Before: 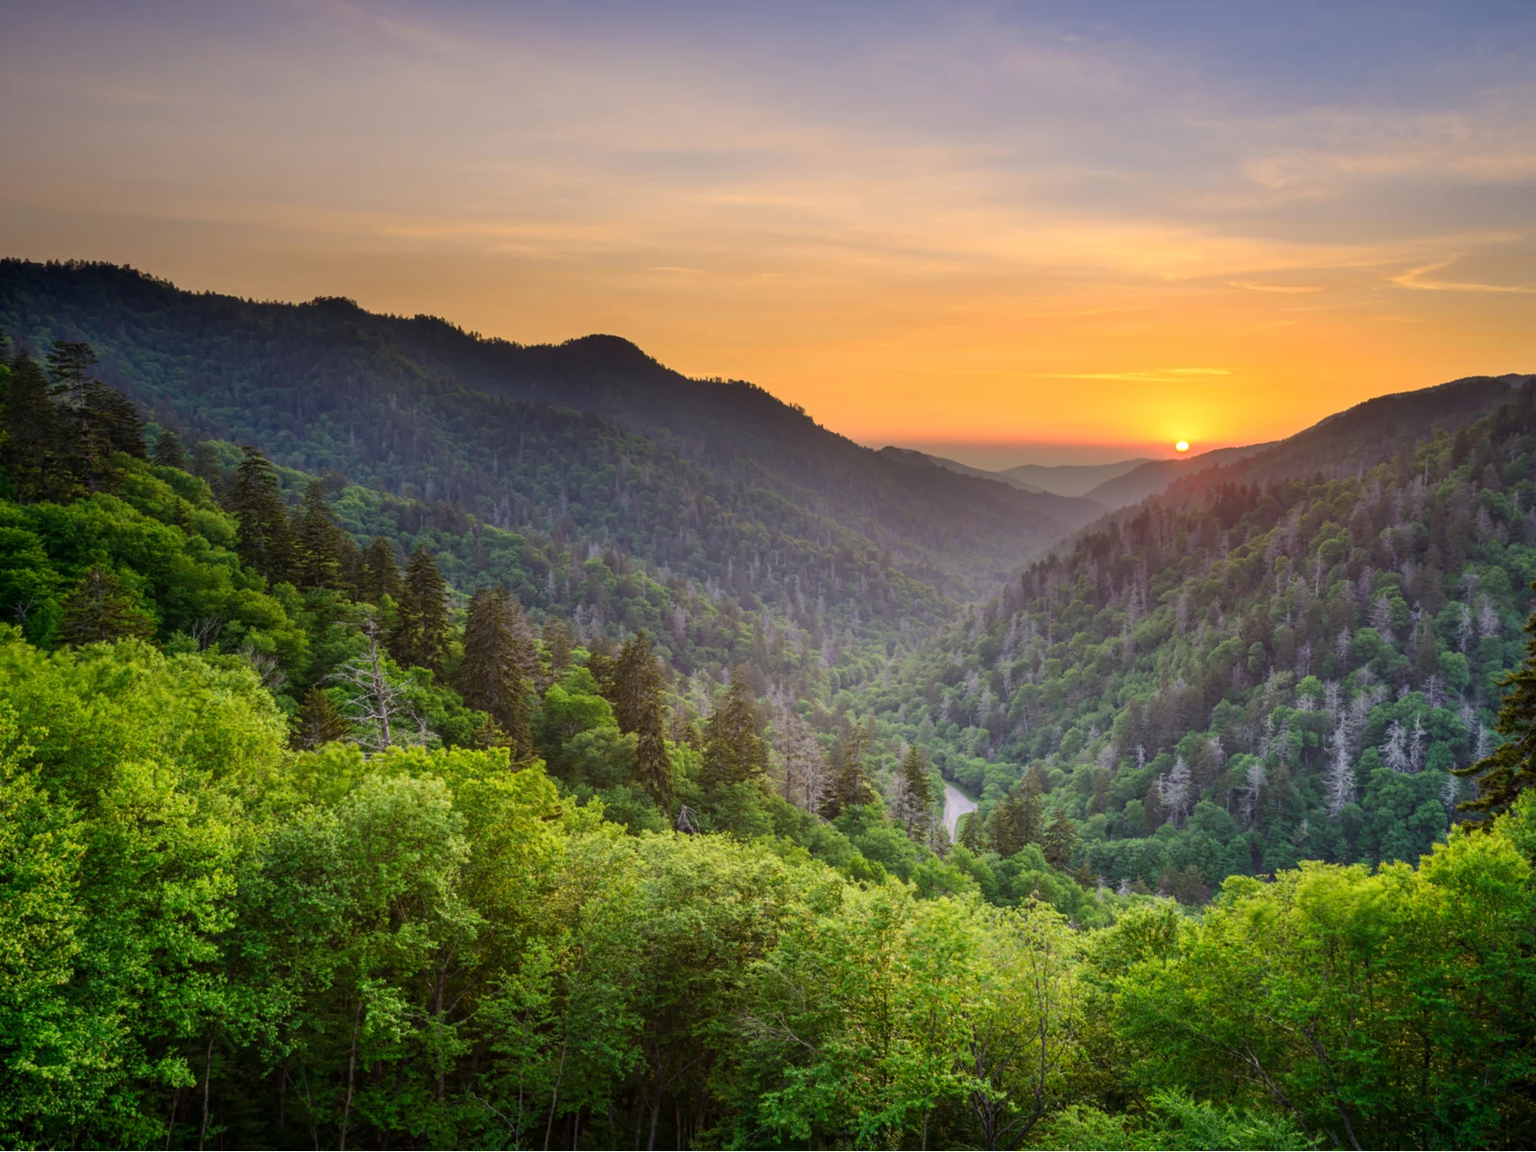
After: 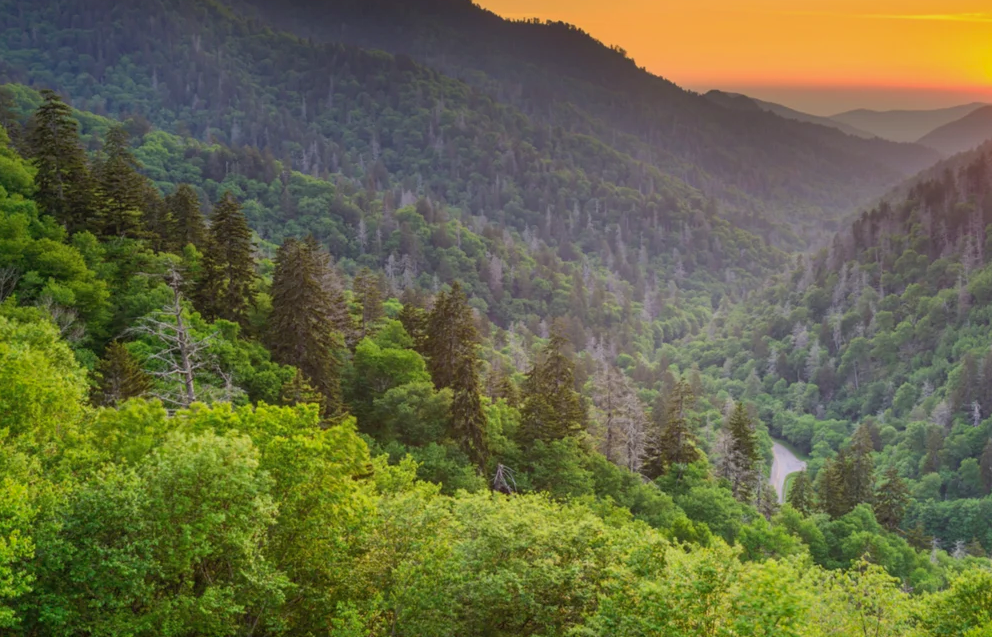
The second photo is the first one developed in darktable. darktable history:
shadows and highlights: on, module defaults
crop: left 13.312%, top 31.28%, right 24.627%, bottom 15.582%
